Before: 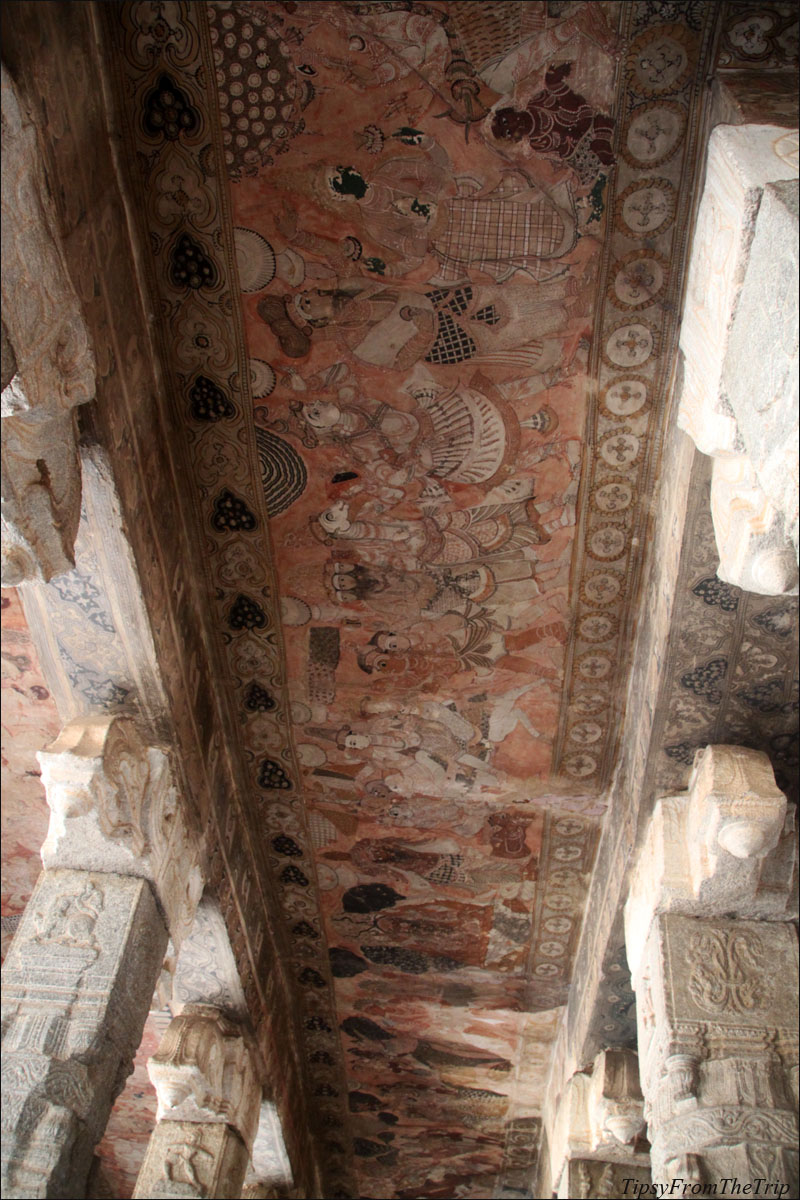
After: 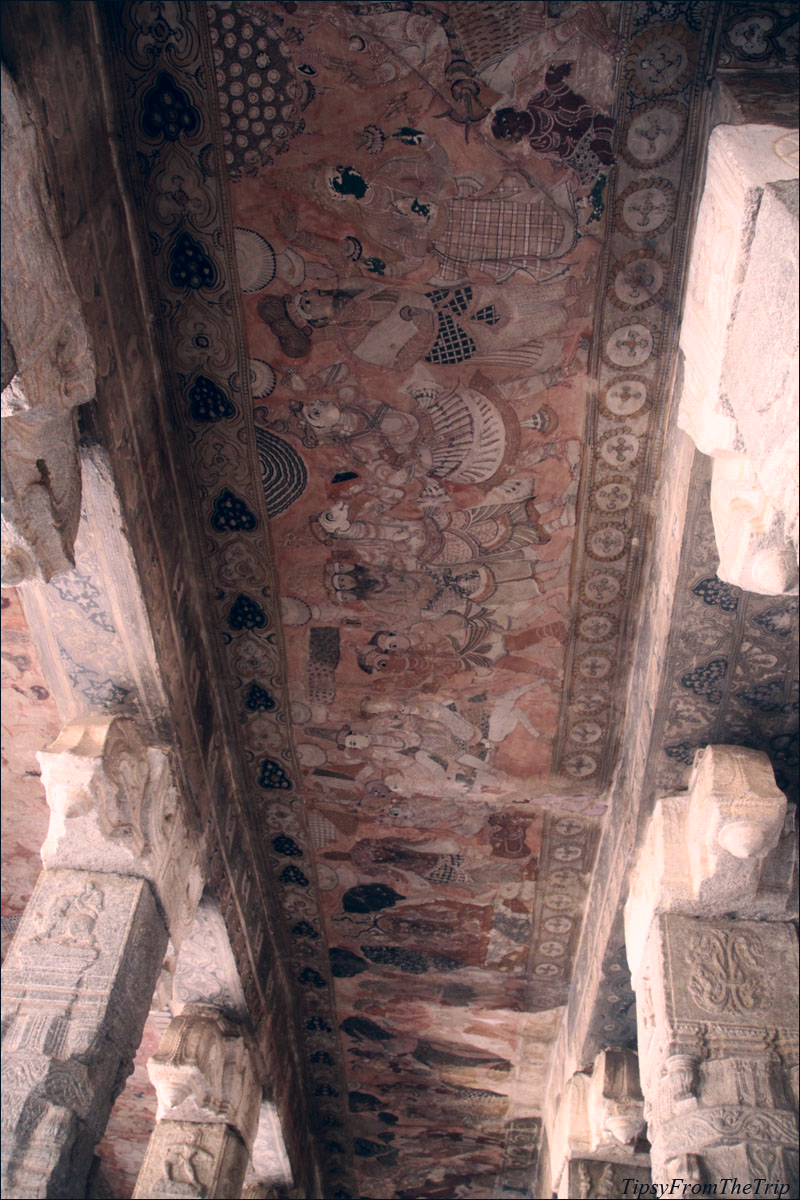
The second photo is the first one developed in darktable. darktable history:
contrast brightness saturation: saturation -0.05
color correction: highlights a* 14.46, highlights b* 5.85, shadows a* -5.53, shadows b* -15.24, saturation 0.85
